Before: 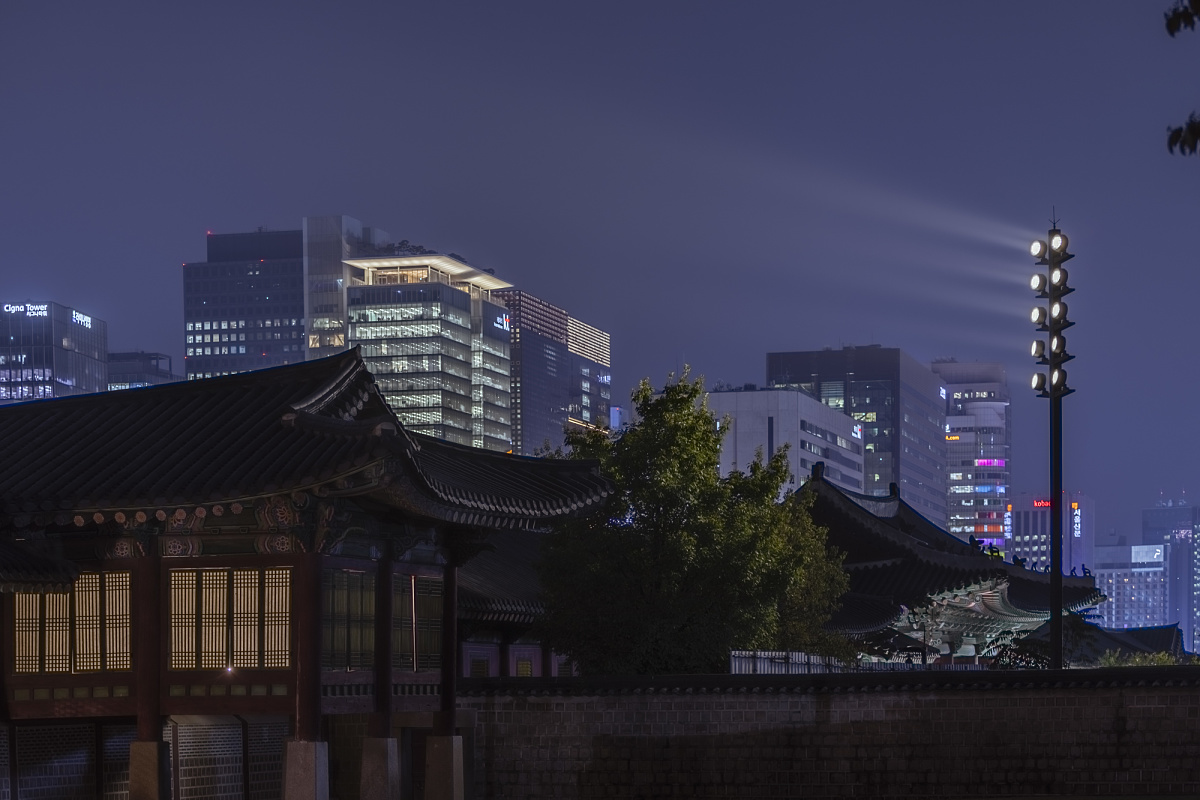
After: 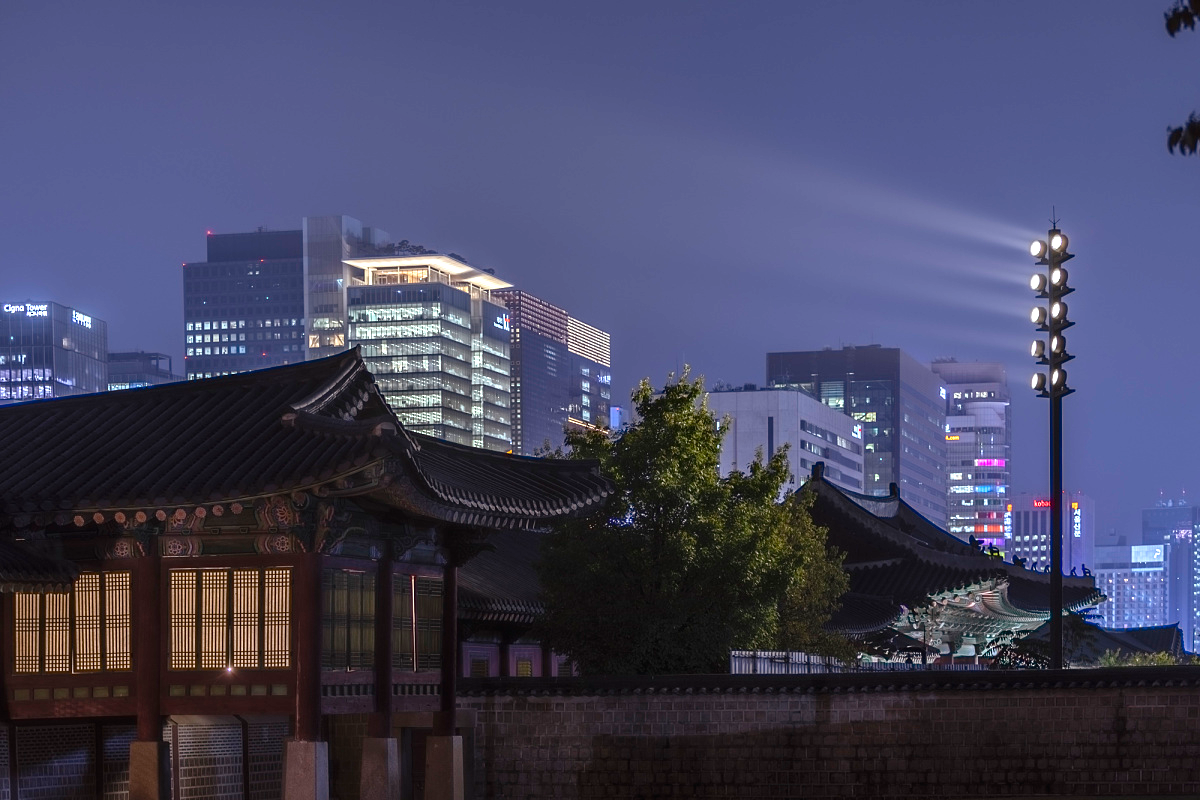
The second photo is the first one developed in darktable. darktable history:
tone equalizer: on, module defaults
exposure: black level correction 0, exposure 0.9 EV, compensate highlight preservation false
